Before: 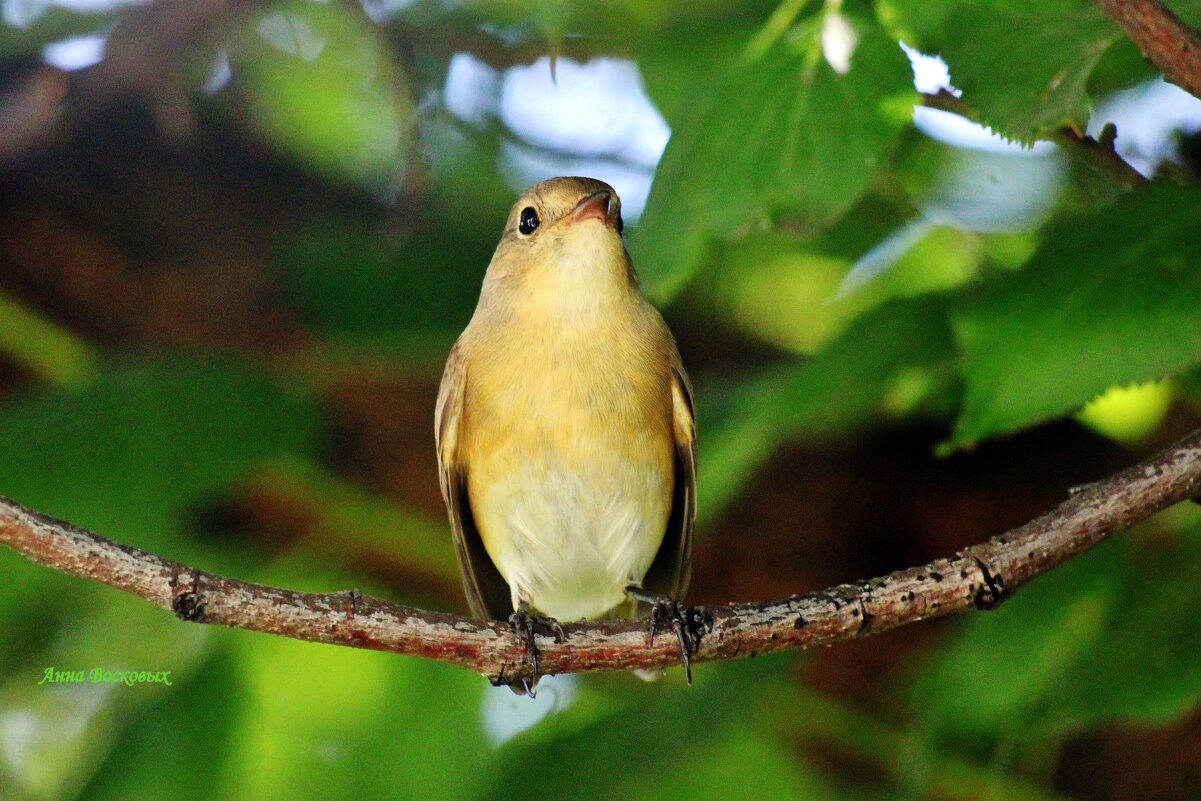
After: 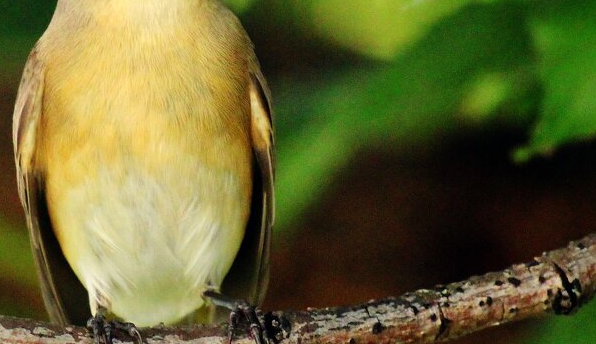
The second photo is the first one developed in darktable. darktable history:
crop: left 35.192%, top 36.911%, right 15.108%, bottom 20.06%
